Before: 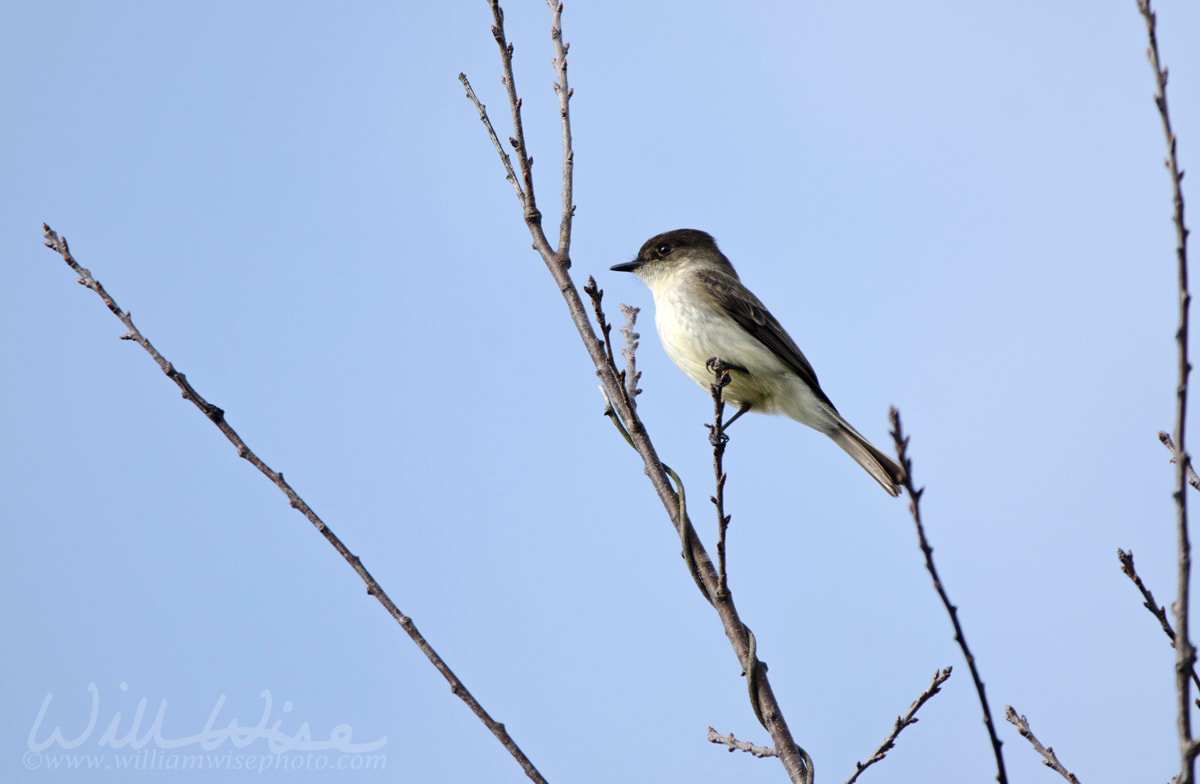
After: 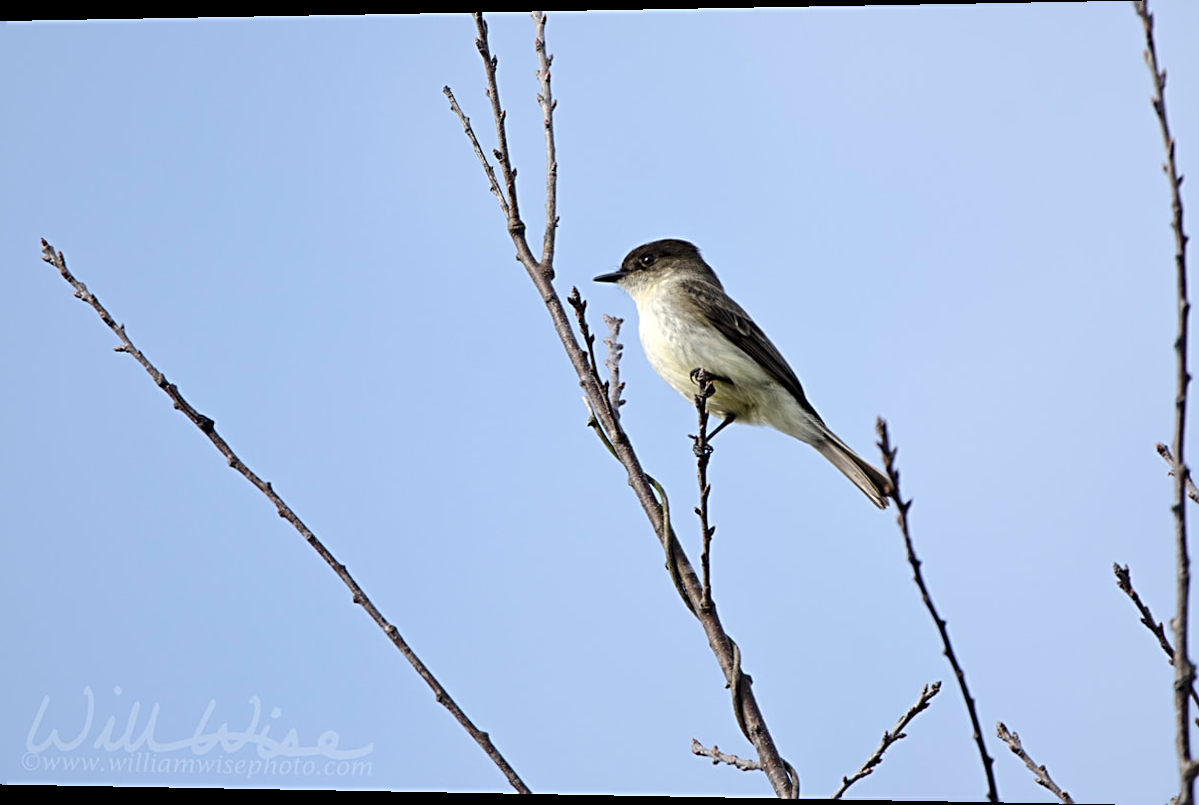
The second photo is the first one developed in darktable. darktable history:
rotate and perspective: lens shift (horizontal) -0.055, automatic cropping off
sharpen: radius 2.767
